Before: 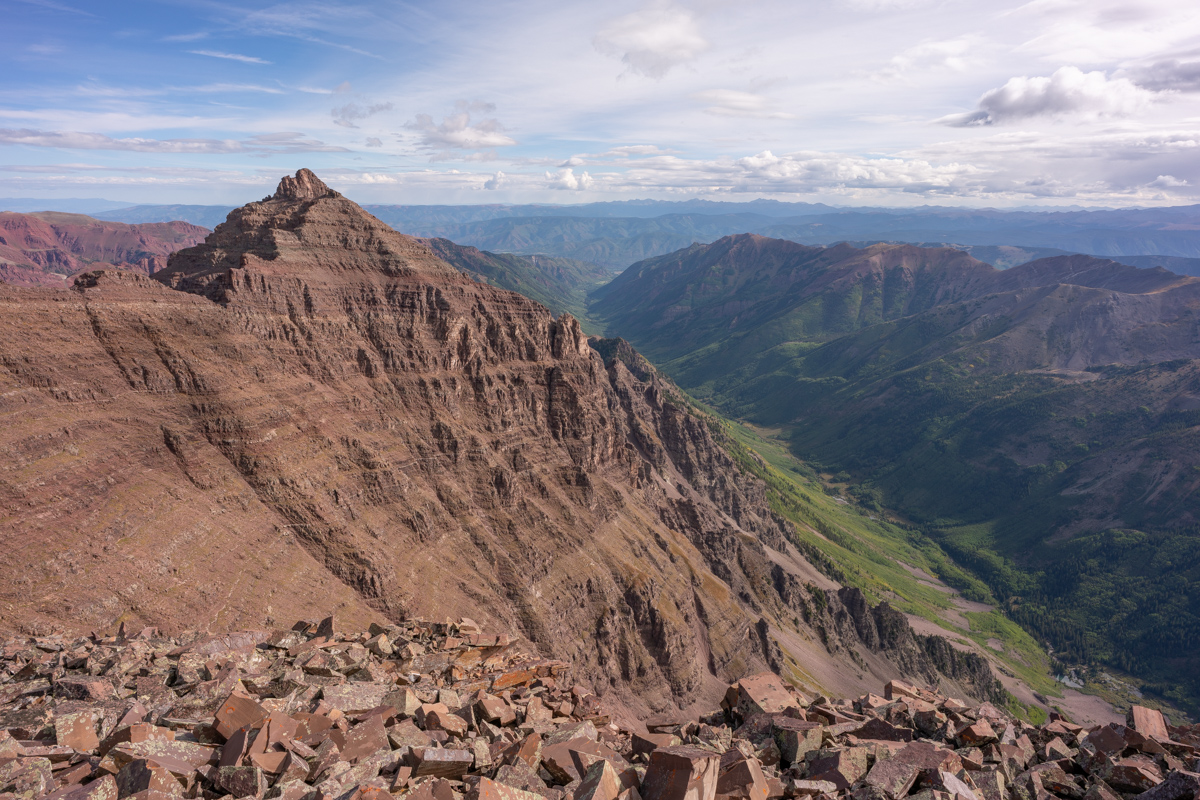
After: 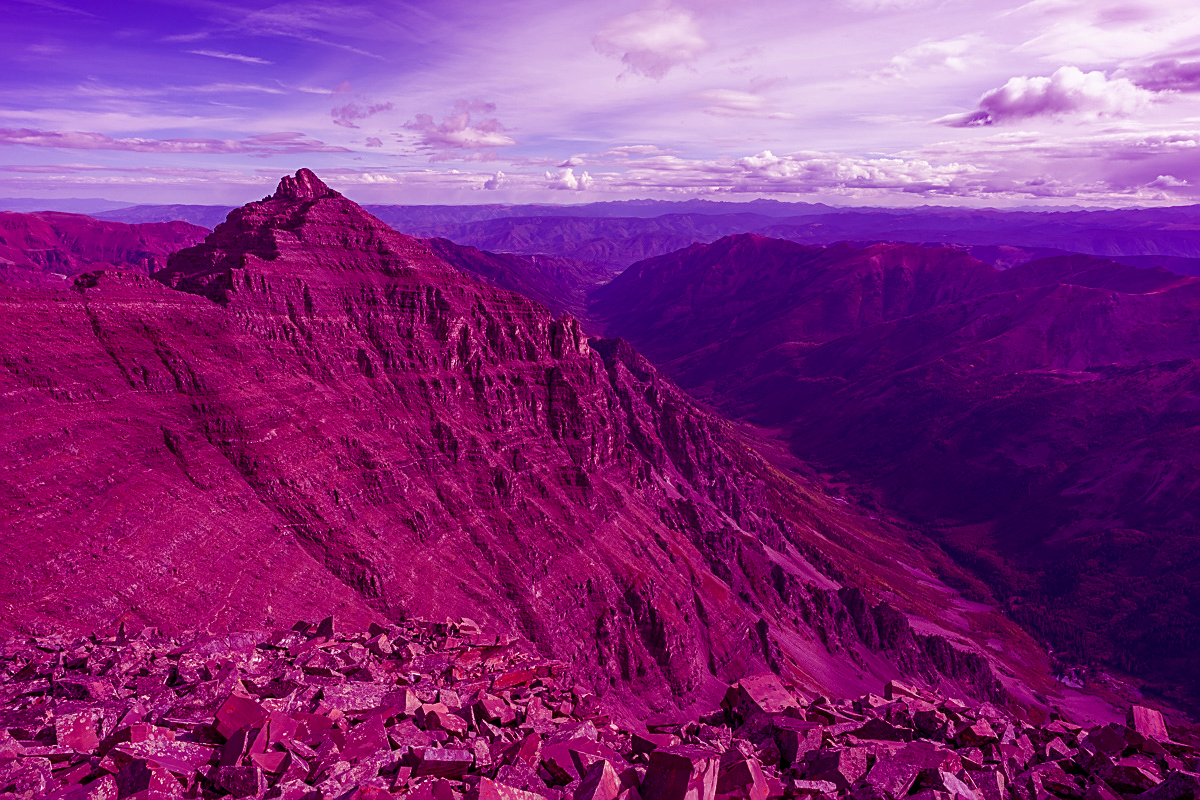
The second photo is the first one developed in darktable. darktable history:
sharpen: on, module defaults
color balance: mode lift, gamma, gain (sRGB), lift [1, 1, 0.101, 1]
